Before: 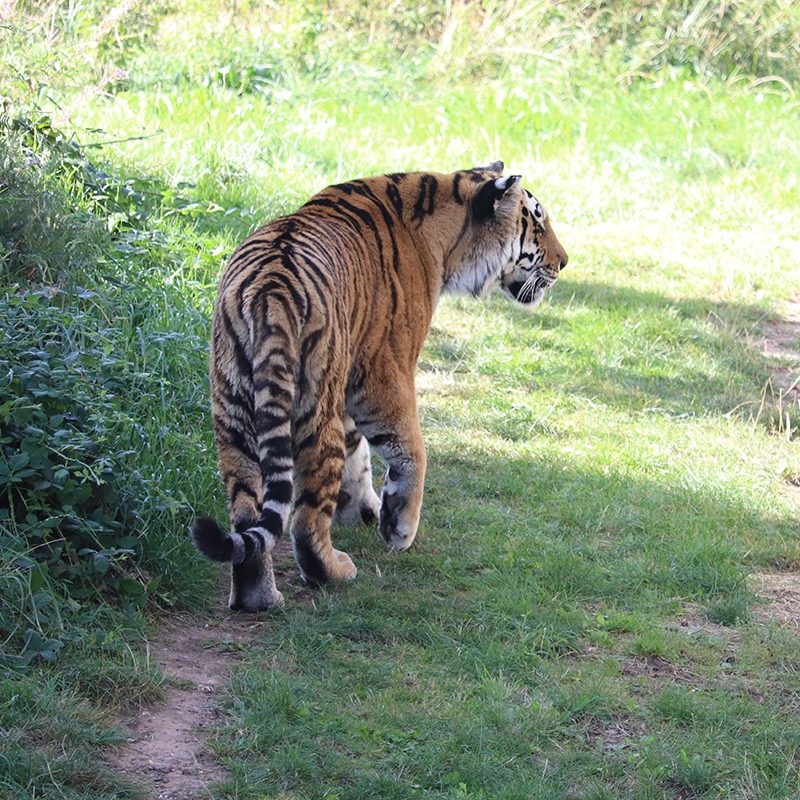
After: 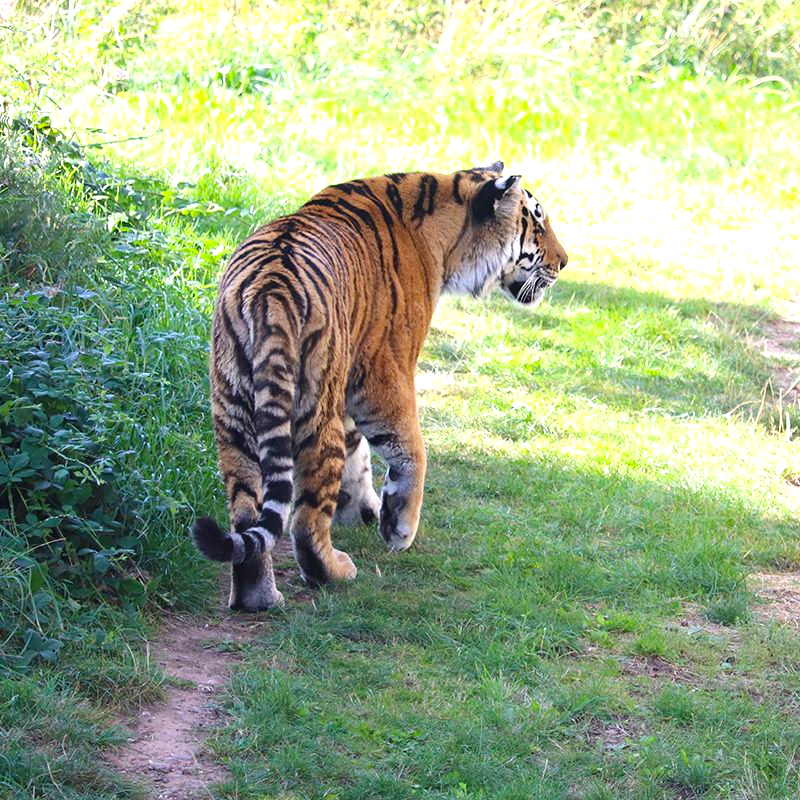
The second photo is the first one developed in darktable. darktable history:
exposure: exposure 0.485 EV, compensate highlight preservation false
color balance rgb: perceptual saturation grading › global saturation 34.05%, global vibrance 5.56%
